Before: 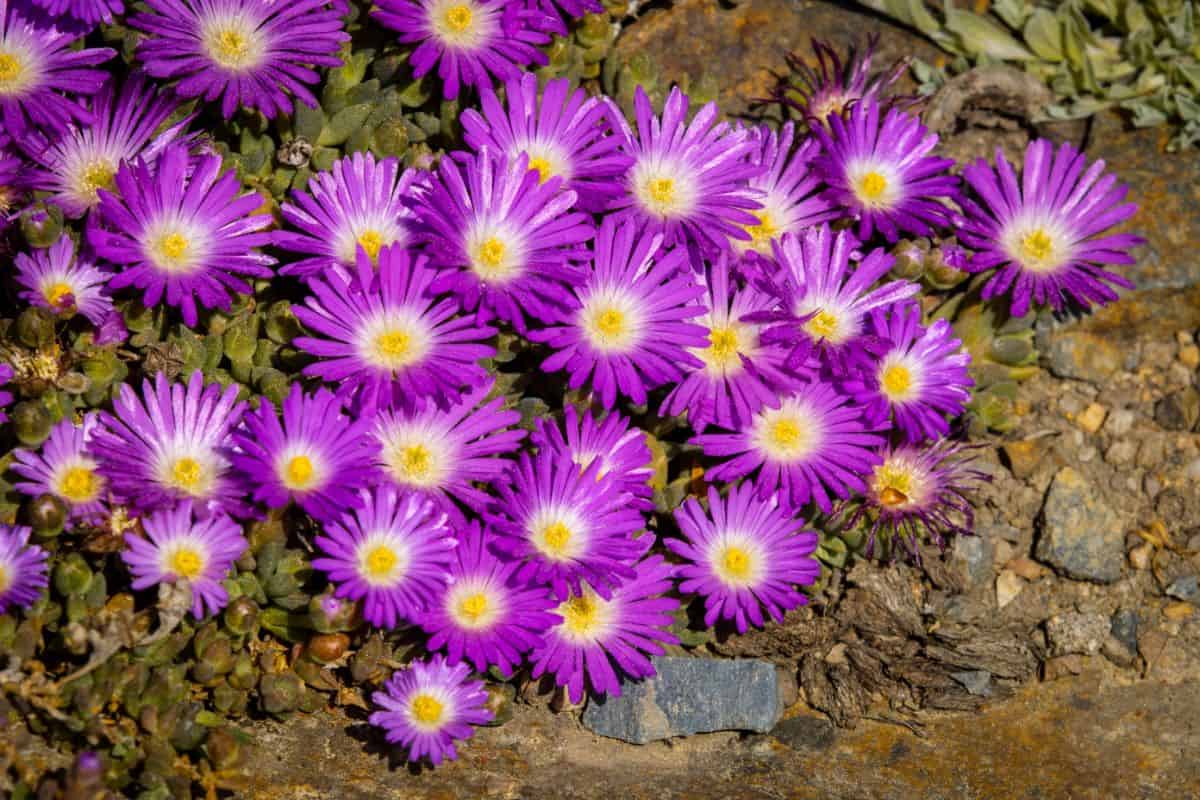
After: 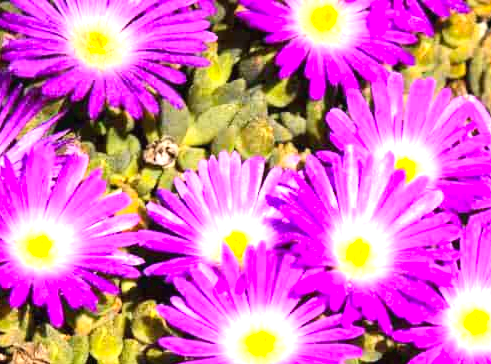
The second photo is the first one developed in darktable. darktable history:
exposure: black level correction 0, exposure 1.53 EV, compensate exposure bias true, compensate highlight preservation false
crop and rotate: left 11.238%, top 0.071%, right 47.84%, bottom 54.386%
contrast brightness saturation: contrast 0.199, brightness 0.161, saturation 0.219
